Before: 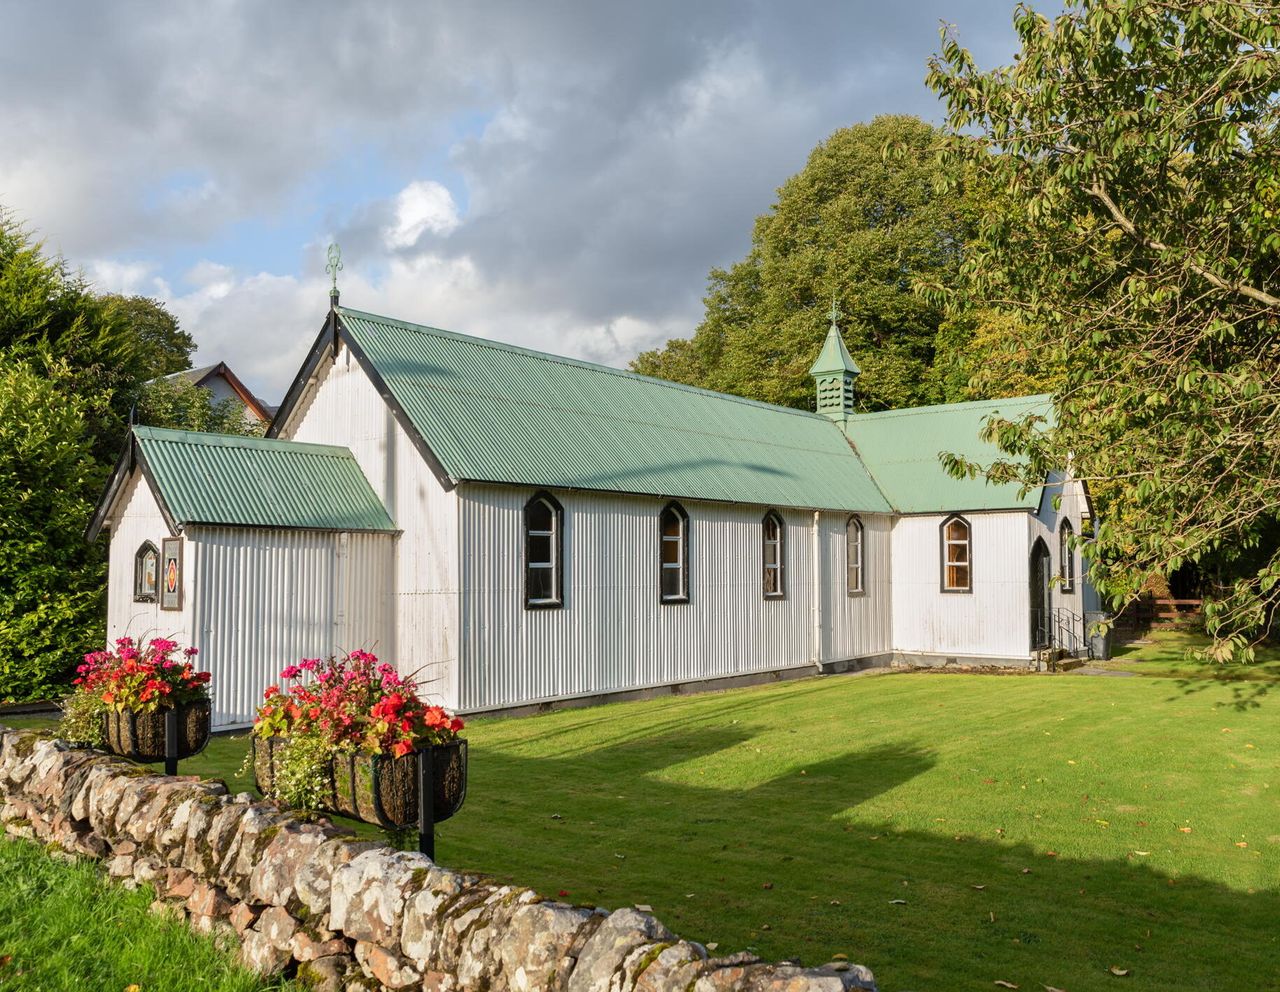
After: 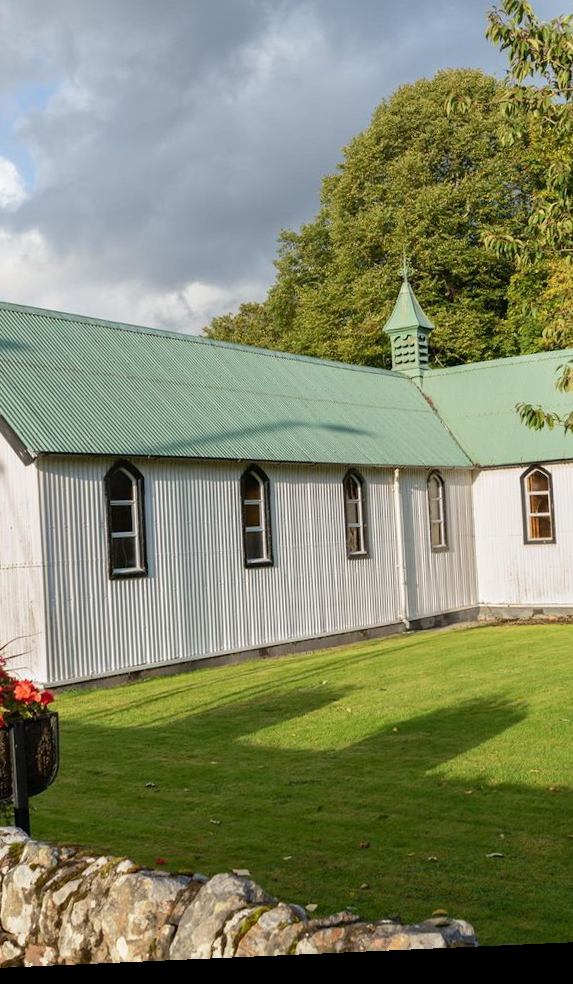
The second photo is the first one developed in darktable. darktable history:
crop: left 33.452%, top 6.025%, right 23.155%
rotate and perspective: rotation -2.56°, automatic cropping off
